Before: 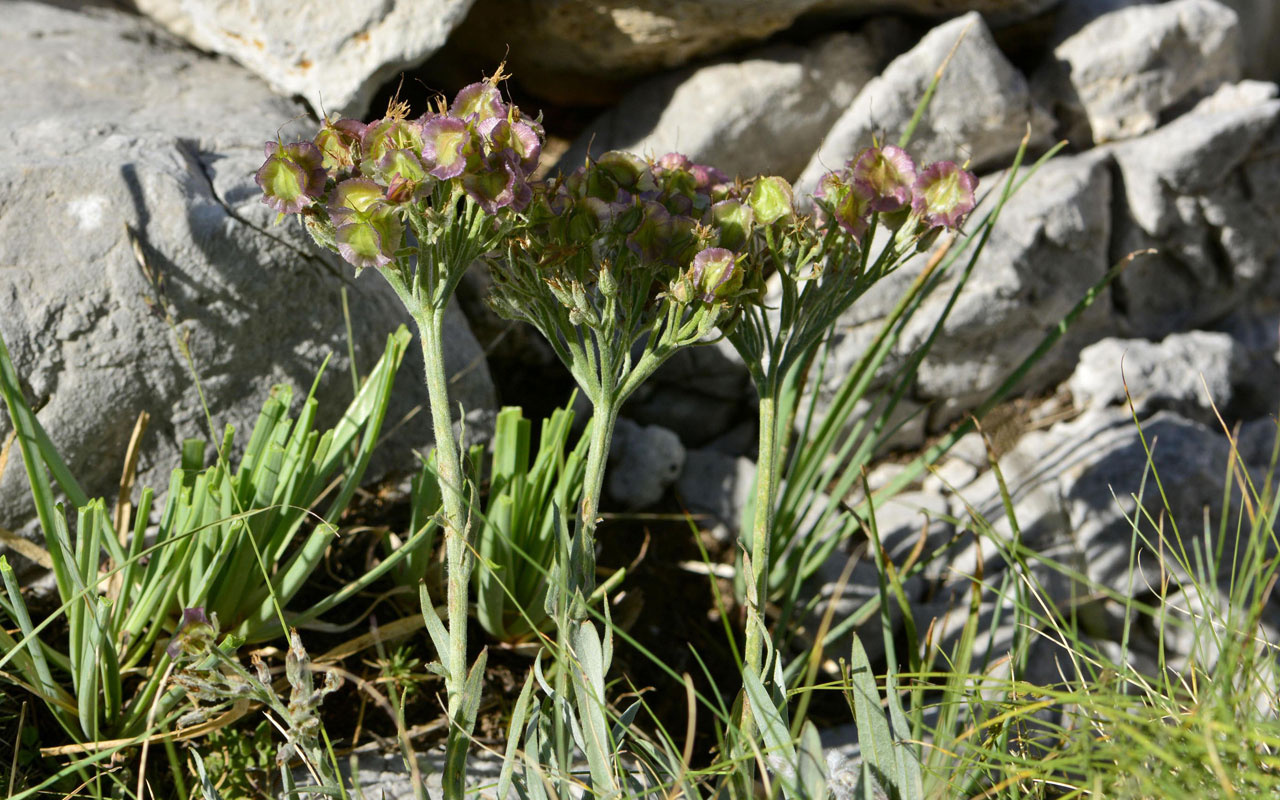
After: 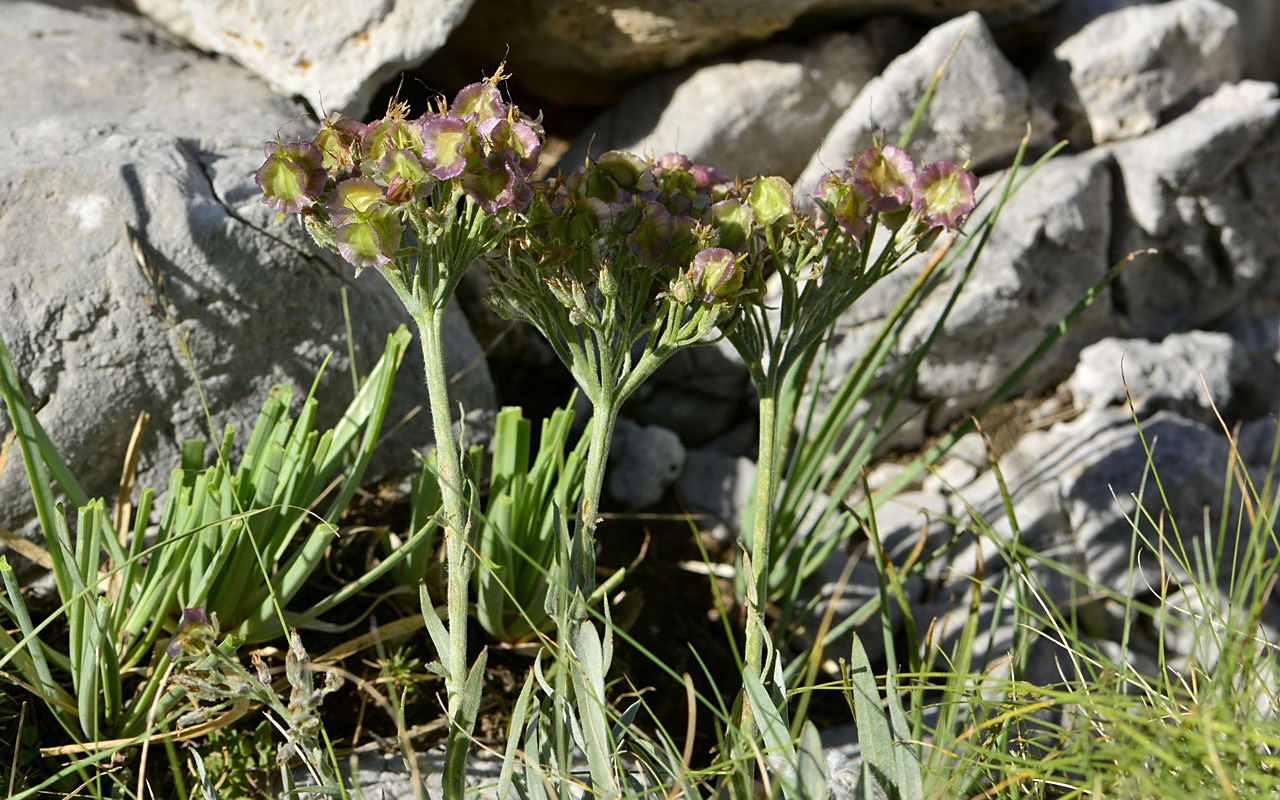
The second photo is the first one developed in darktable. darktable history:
sharpen: radius 1.502, amount 0.407, threshold 1.23
